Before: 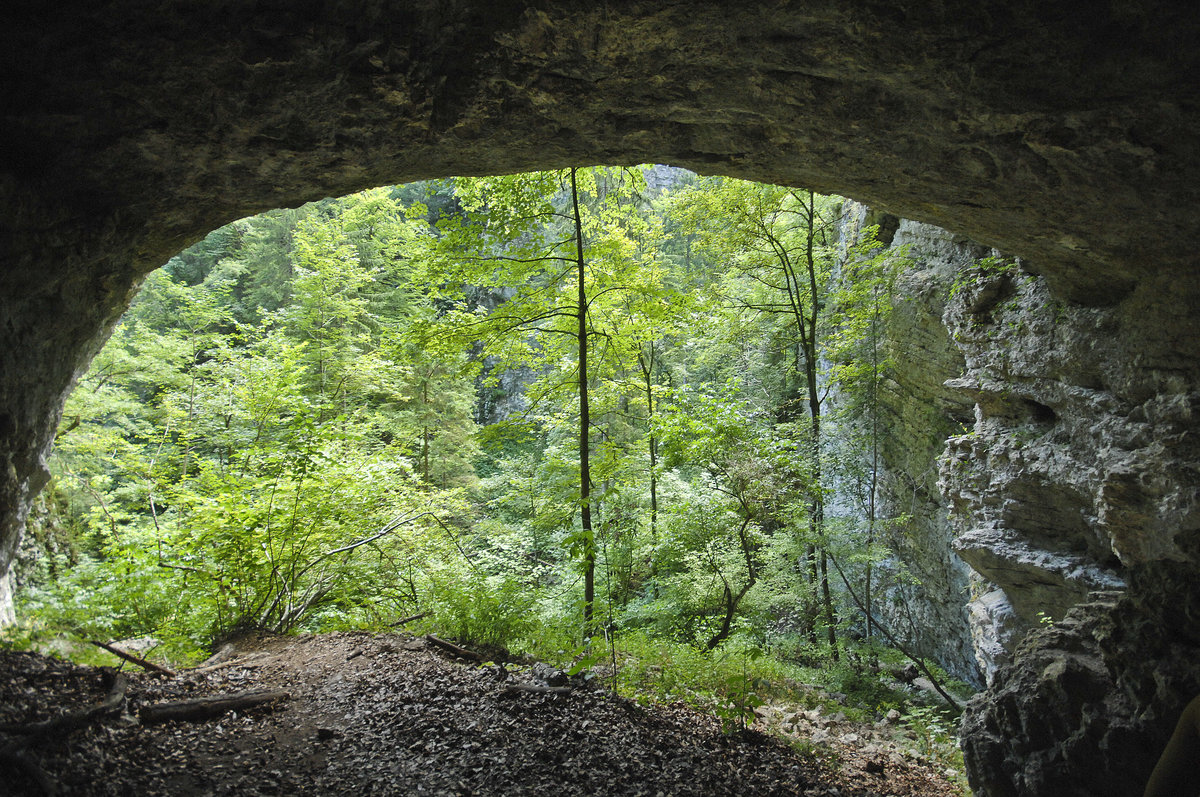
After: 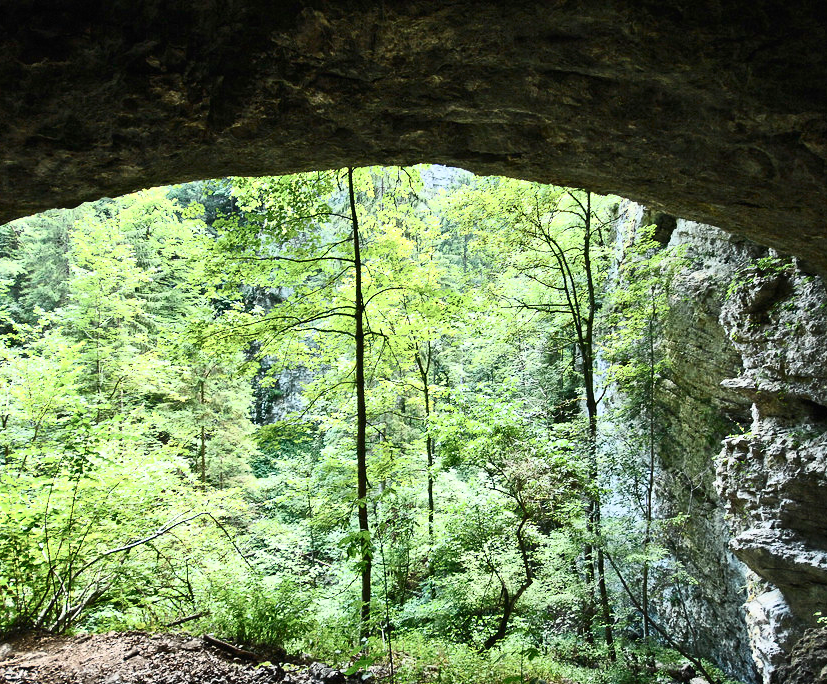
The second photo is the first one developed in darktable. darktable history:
crop: left 18.661%, right 12.394%, bottom 14.134%
tone curve: curves: ch0 [(0, 0) (0.003, 0.003) (0.011, 0.012) (0.025, 0.027) (0.044, 0.048) (0.069, 0.075) (0.1, 0.108) (0.136, 0.147) (0.177, 0.192) (0.224, 0.243) (0.277, 0.3) (0.335, 0.363) (0.399, 0.433) (0.468, 0.508) (0.543, 0.589) (0.623, 0.676) (0.709, 0.769) (0.801, 0.868) (0.898, 0.949) (1, 1)], color space Lab, linked channels, preserve colors none
color balance rgb: linear chroma grading › global chroma -14.381%, perceptual saturation grading › global saturation 0.095%
contrast brightness saturation: contrast 0.389, brightness 0.109
